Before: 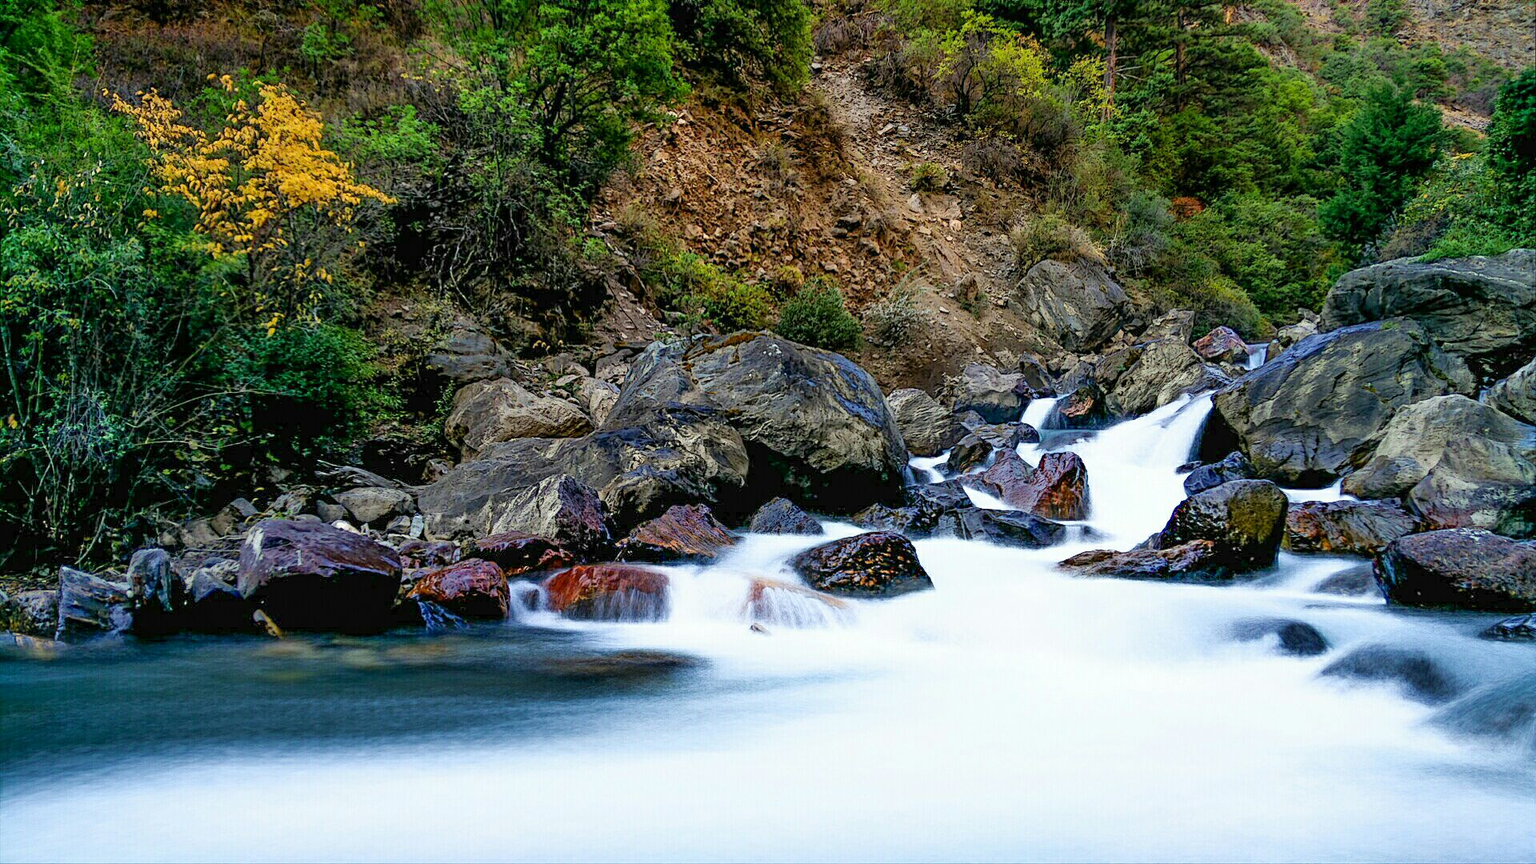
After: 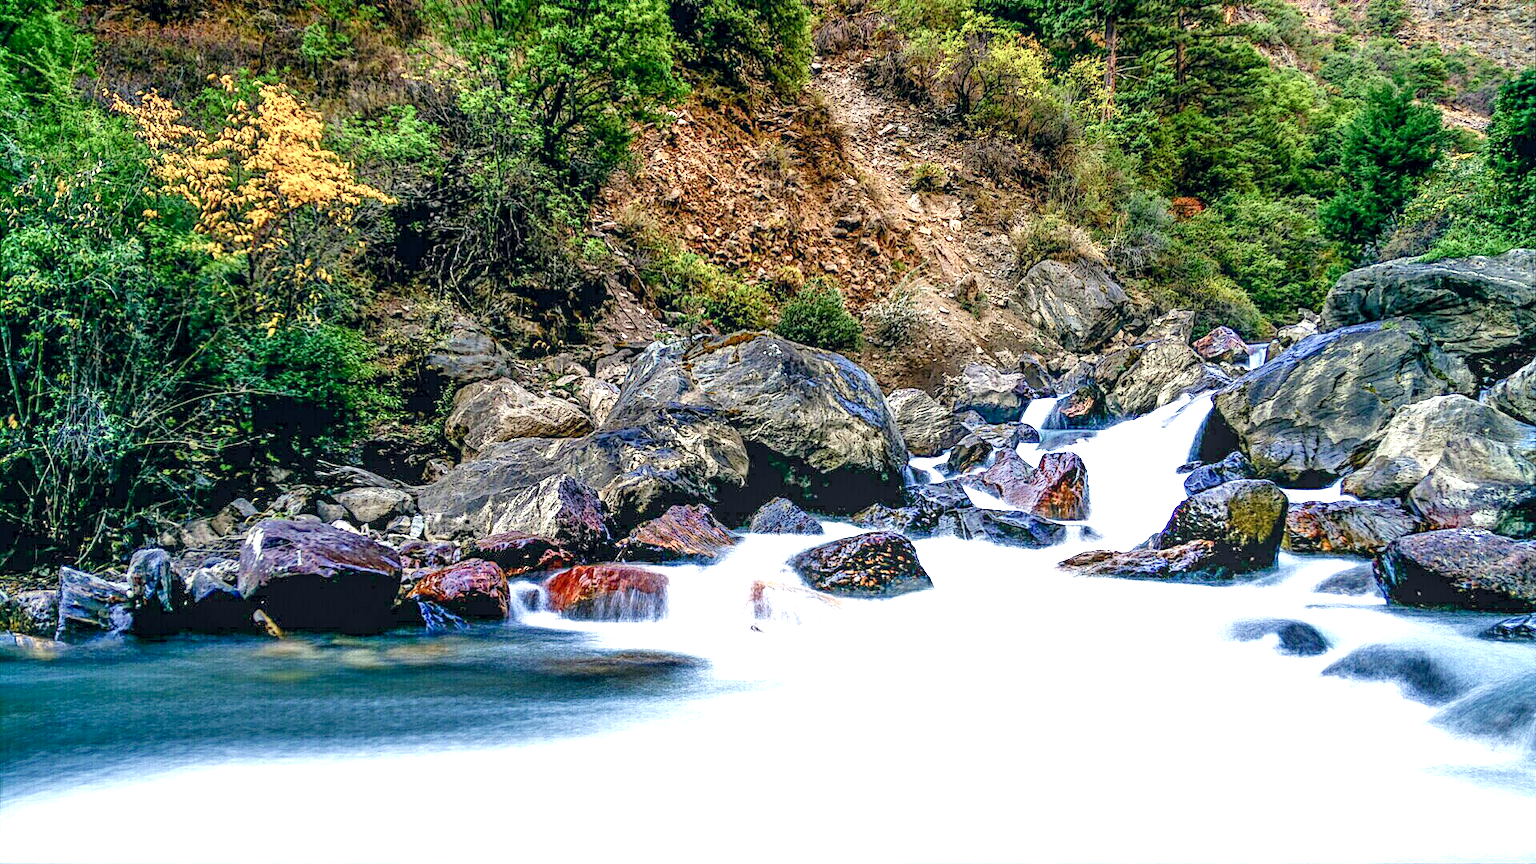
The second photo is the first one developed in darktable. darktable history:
local contrast: highlights 27%, detail 130%
color balance rgb: highlights gain › chroma 1.57%, highlights gain › hue 55.64°, global offset › chroma 0.068%, global offset › hue 254.2°, perceptual saturation grading › global saturation 0.035%, perceptual saturation grading › highlights -25.789%, perceptual saturation grading › shadows 29.93%
exposure: black level correction 0, exposure 1.001 EV, compensate highlight preservation false
